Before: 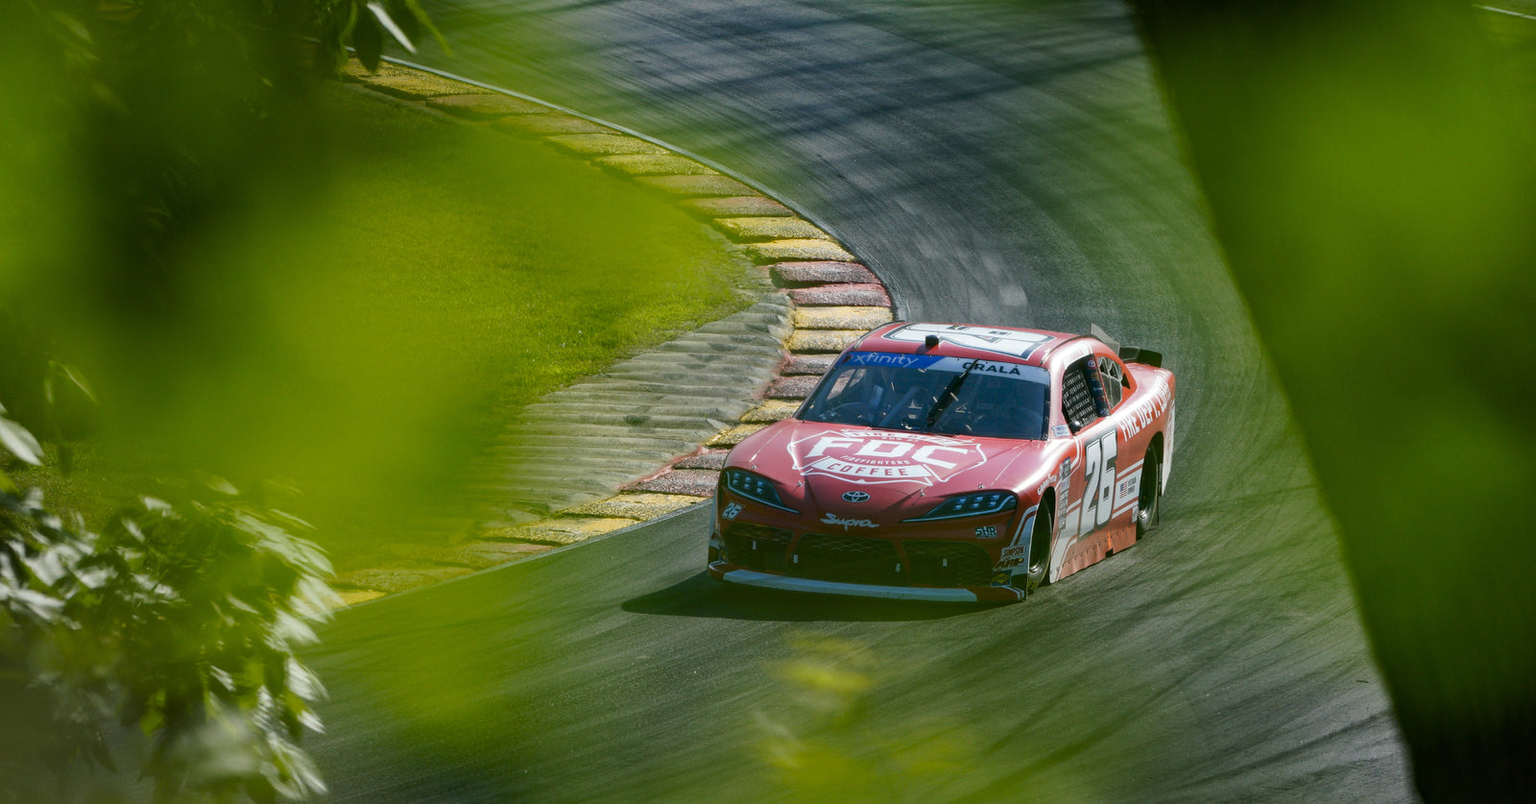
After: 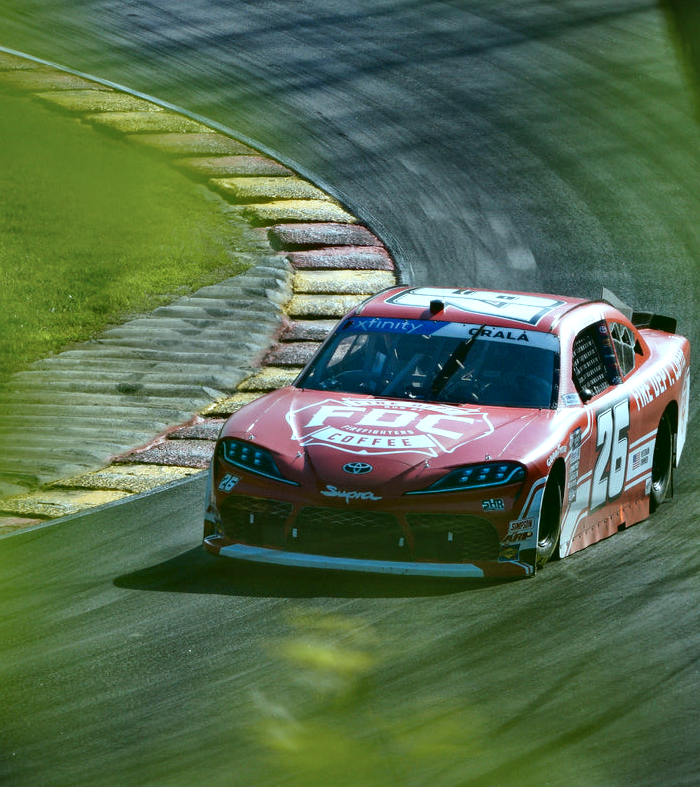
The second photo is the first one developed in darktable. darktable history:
color correction: highlights a* -10.13, highlights b* -9.87
crop: left 33.432%, top 5.956%, right 22.78%
contrast equalizer: octaves 7, y [[0.6 ×6], [0.55 ×6], [0 ×6], [0 ×6], [0 ×6]]
contrast brightness saturation: contrast -0.094, saturation -0.103
